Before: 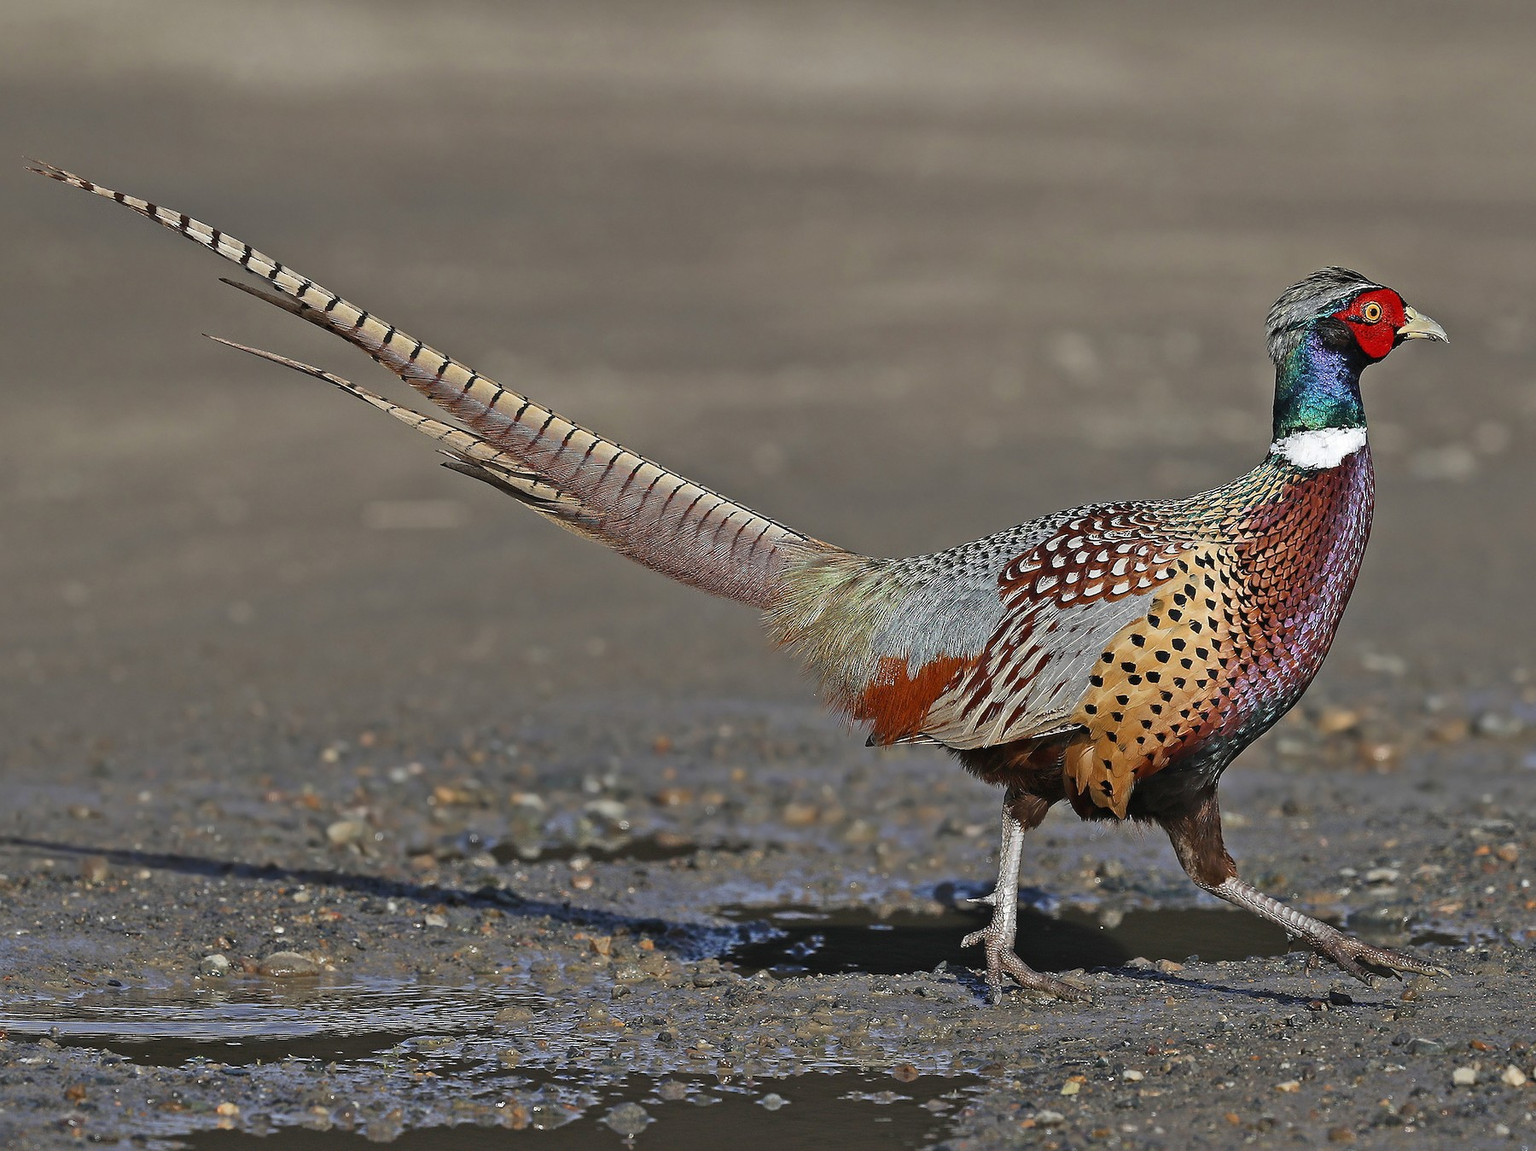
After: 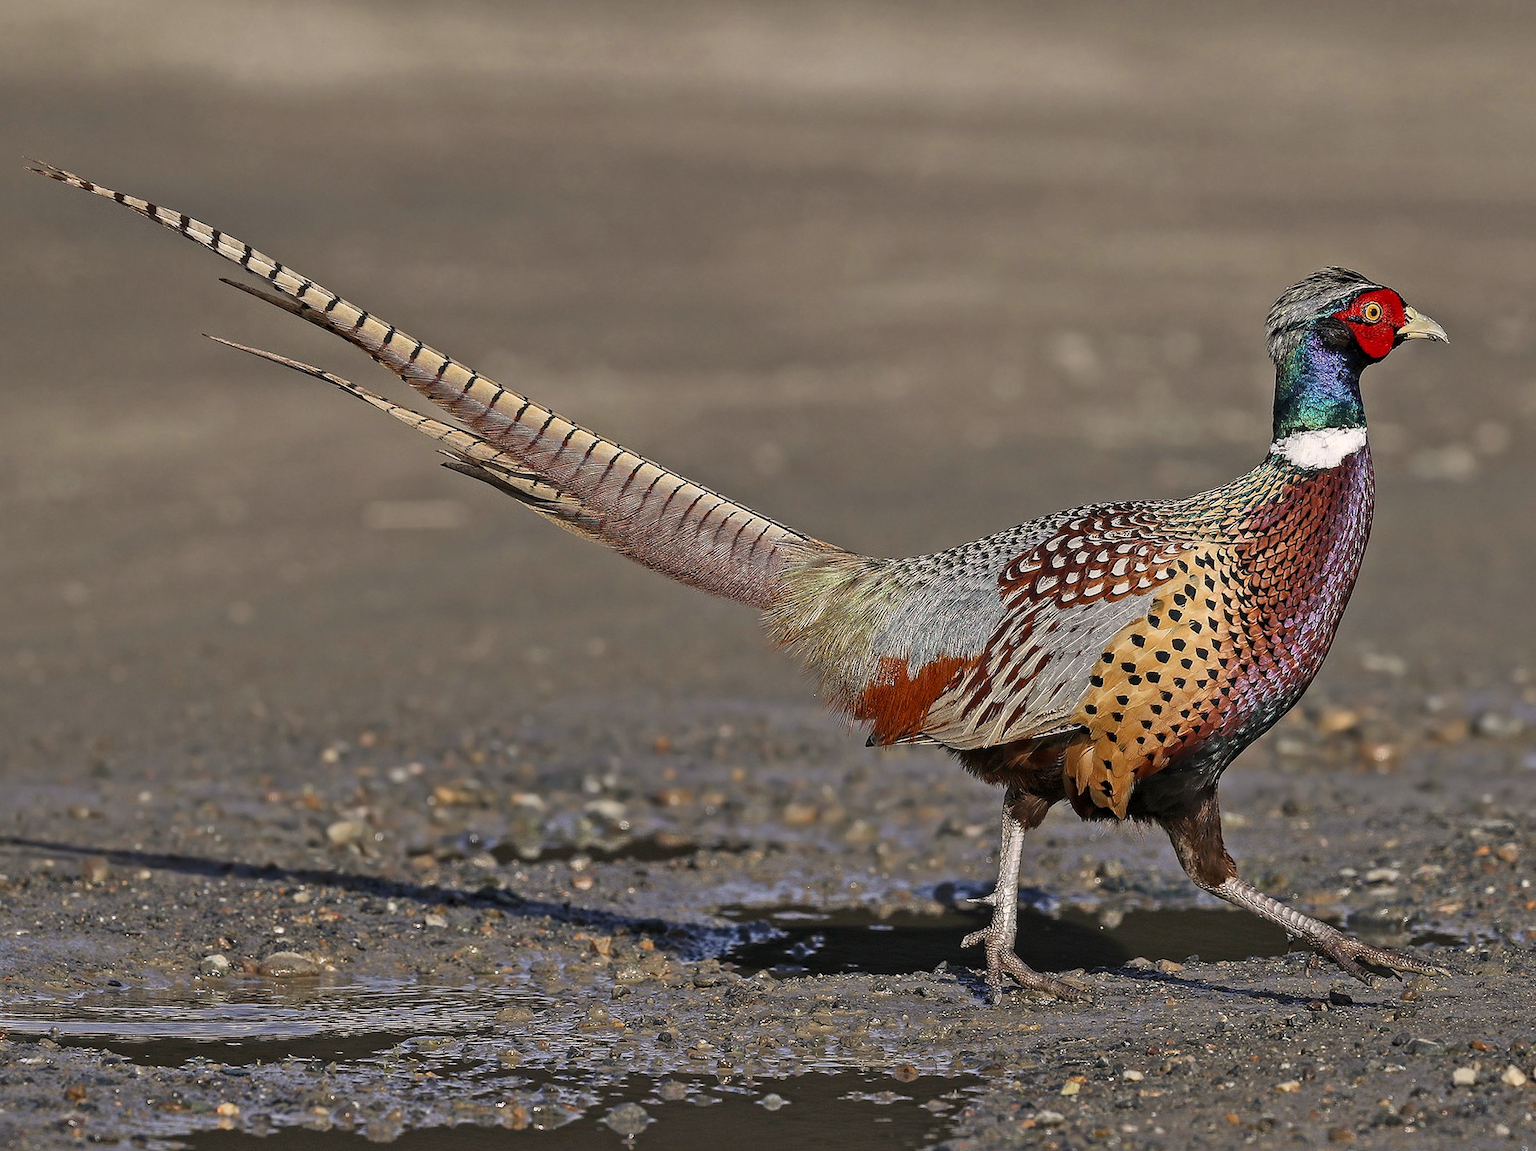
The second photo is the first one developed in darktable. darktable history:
color correction: highlights a* 3.8, highlights b* 5.1
local contrast: on, module defaults
